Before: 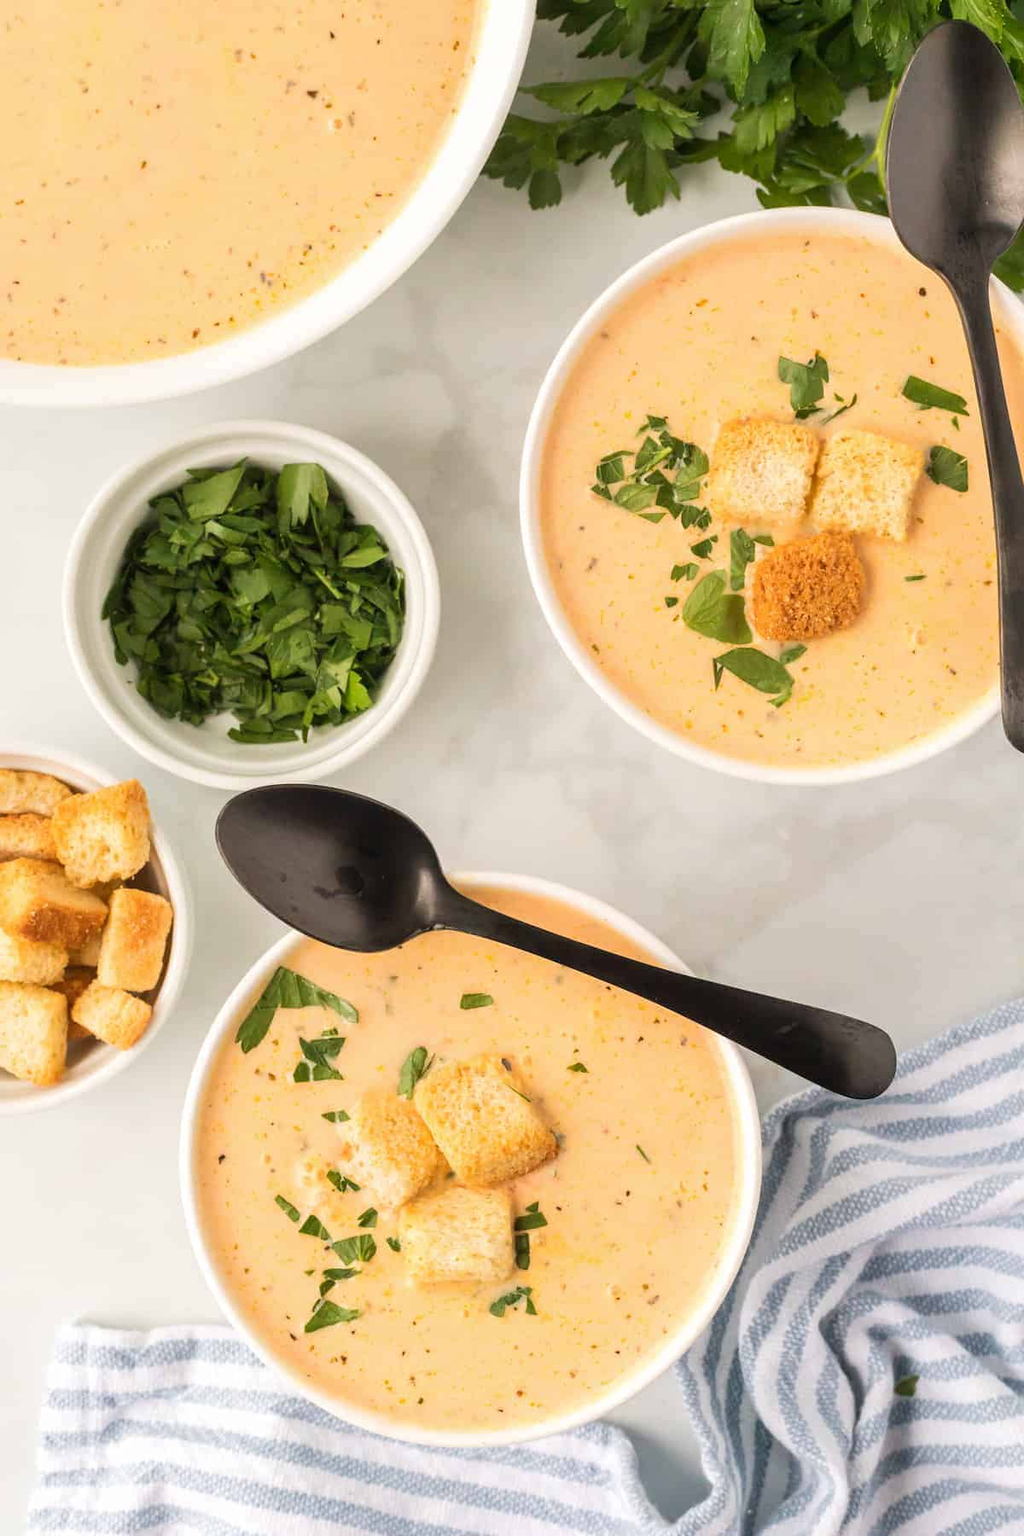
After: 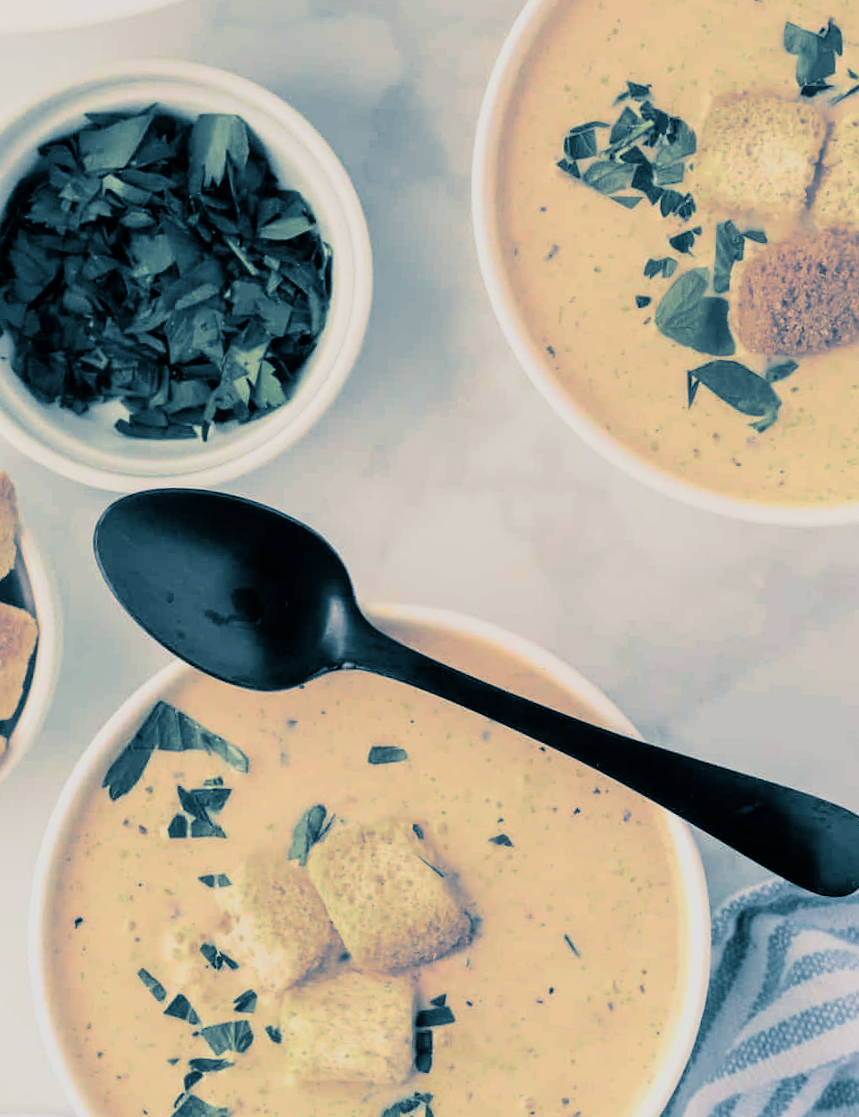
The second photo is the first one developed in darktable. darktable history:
filmic rgb: black relative exposure -7.75 EV, white relative exposure 4.4 EV, threshold 3 EV, hardness 3.76, latitude 50%, contrast 1.1, color science v5 (2021), contrast in shadows safe, contrast in highlights safe, enable highlight reconstruction true
split-toning: shadows › hue 212.4°, balance -70
crop and rotate: angle -3.37°, left 9.79%, top 20.73%, right 12.42%, bottom 11.82%
